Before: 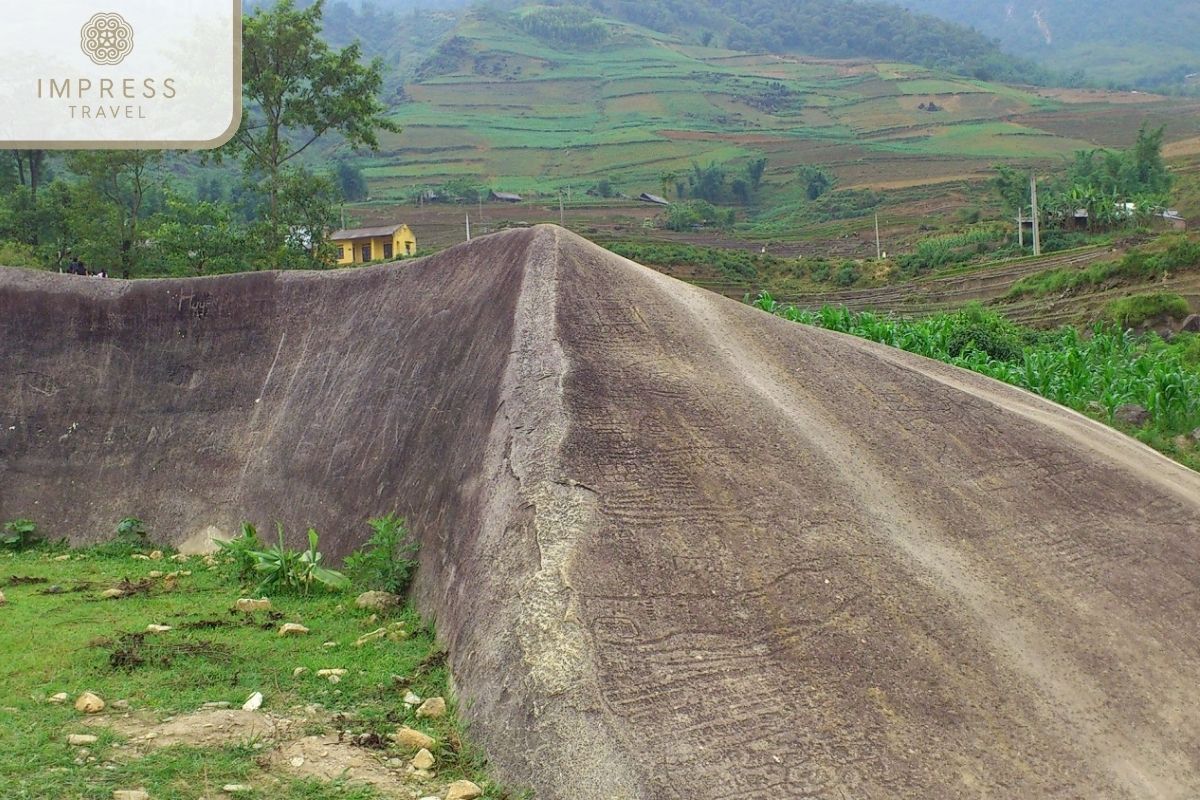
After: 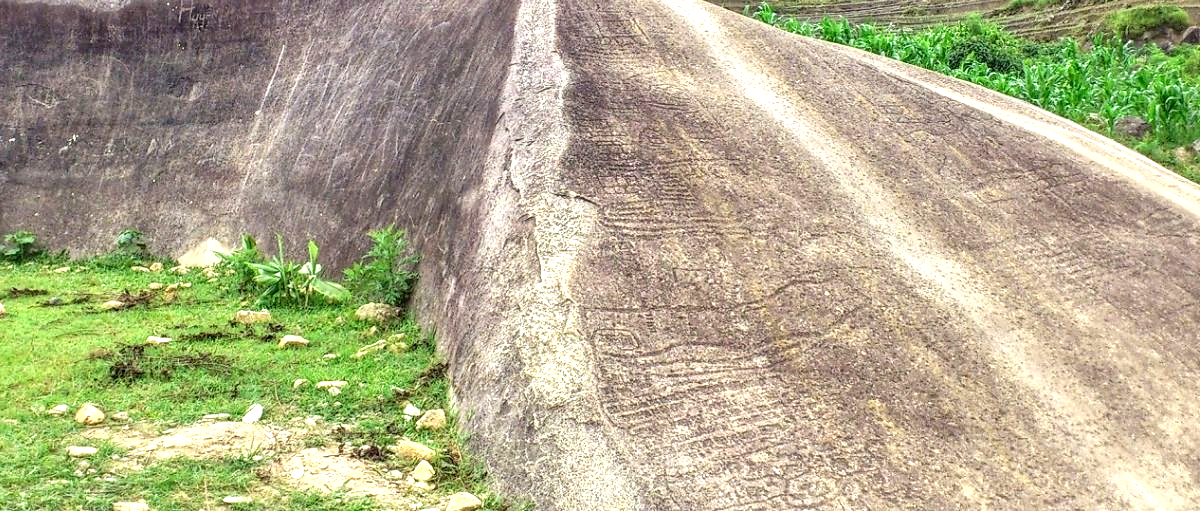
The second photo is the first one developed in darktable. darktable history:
crop and rotate: top 36.008%
exposure: black level correction 0.001, exposure 1 EV, compensate highlight preservation false
local contrast: detail 150%
